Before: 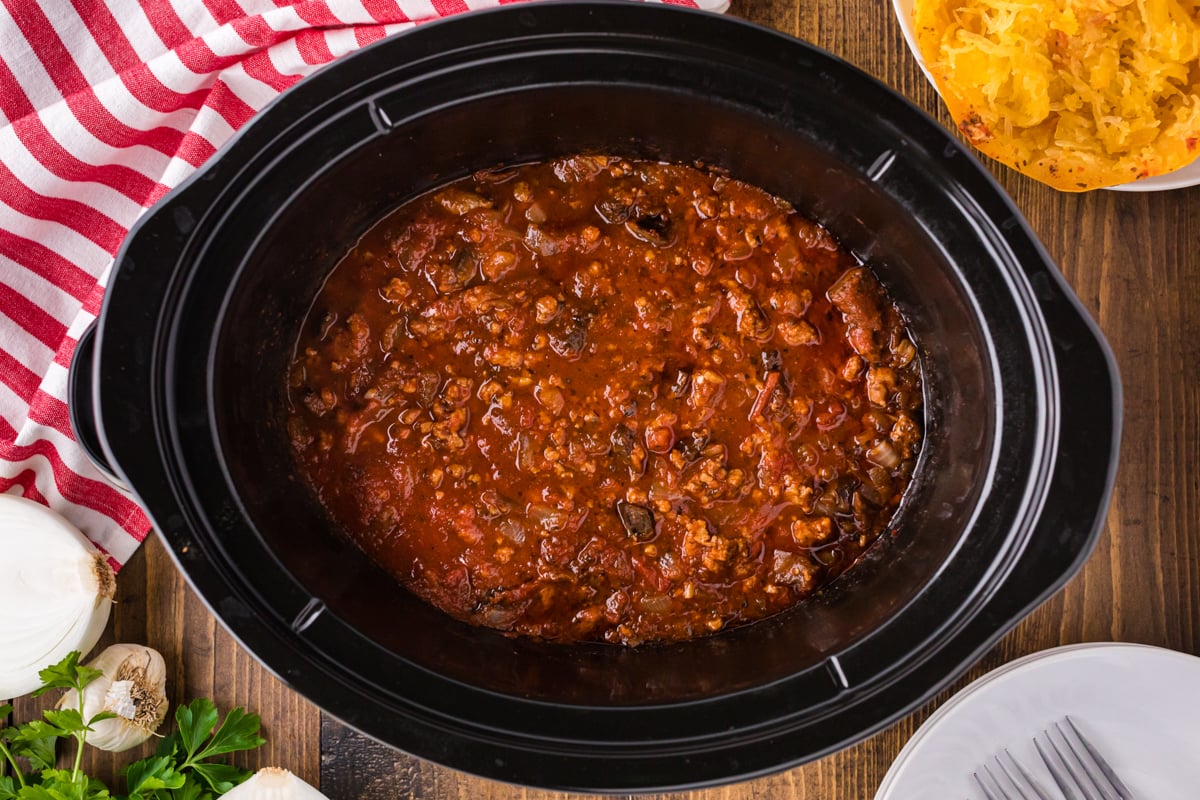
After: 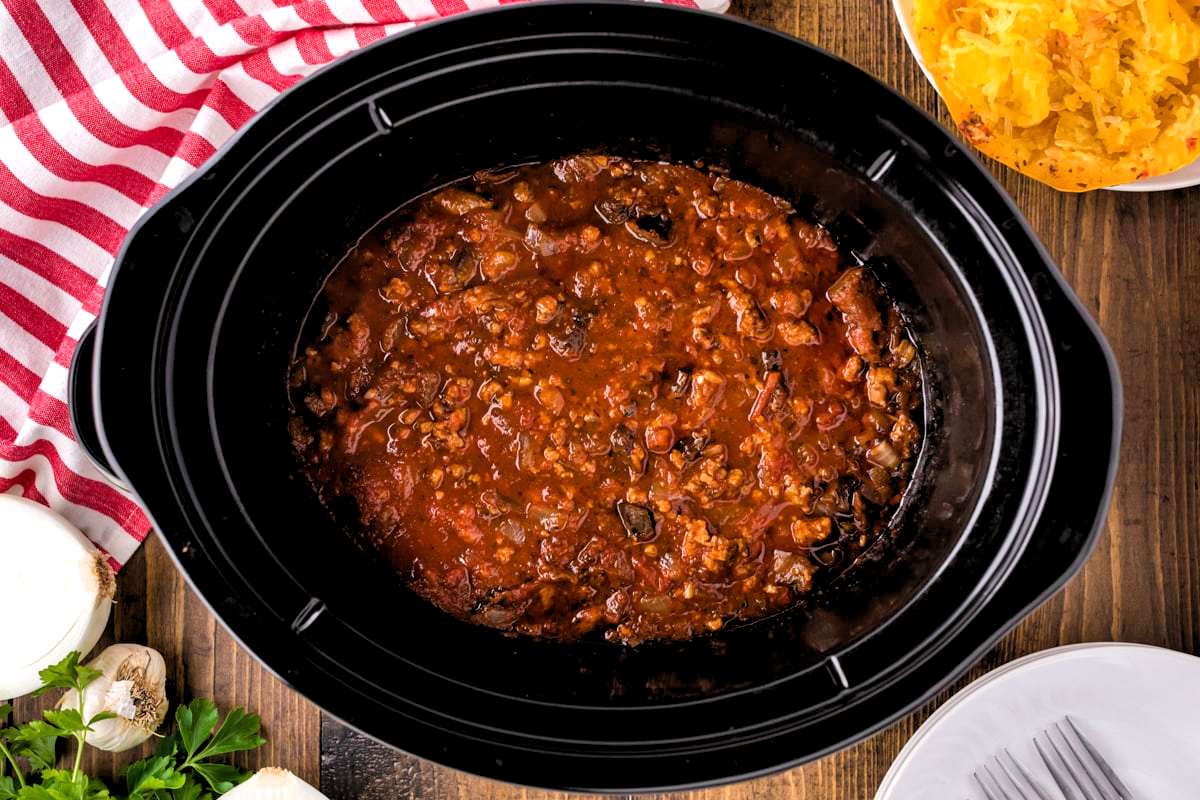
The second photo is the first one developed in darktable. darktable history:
rgb levels: levels [[0.01, 0.419, 0.839], [0, 0.5, 1], [0, 0.5, 1]]
tone equalizer: on, module defaults
